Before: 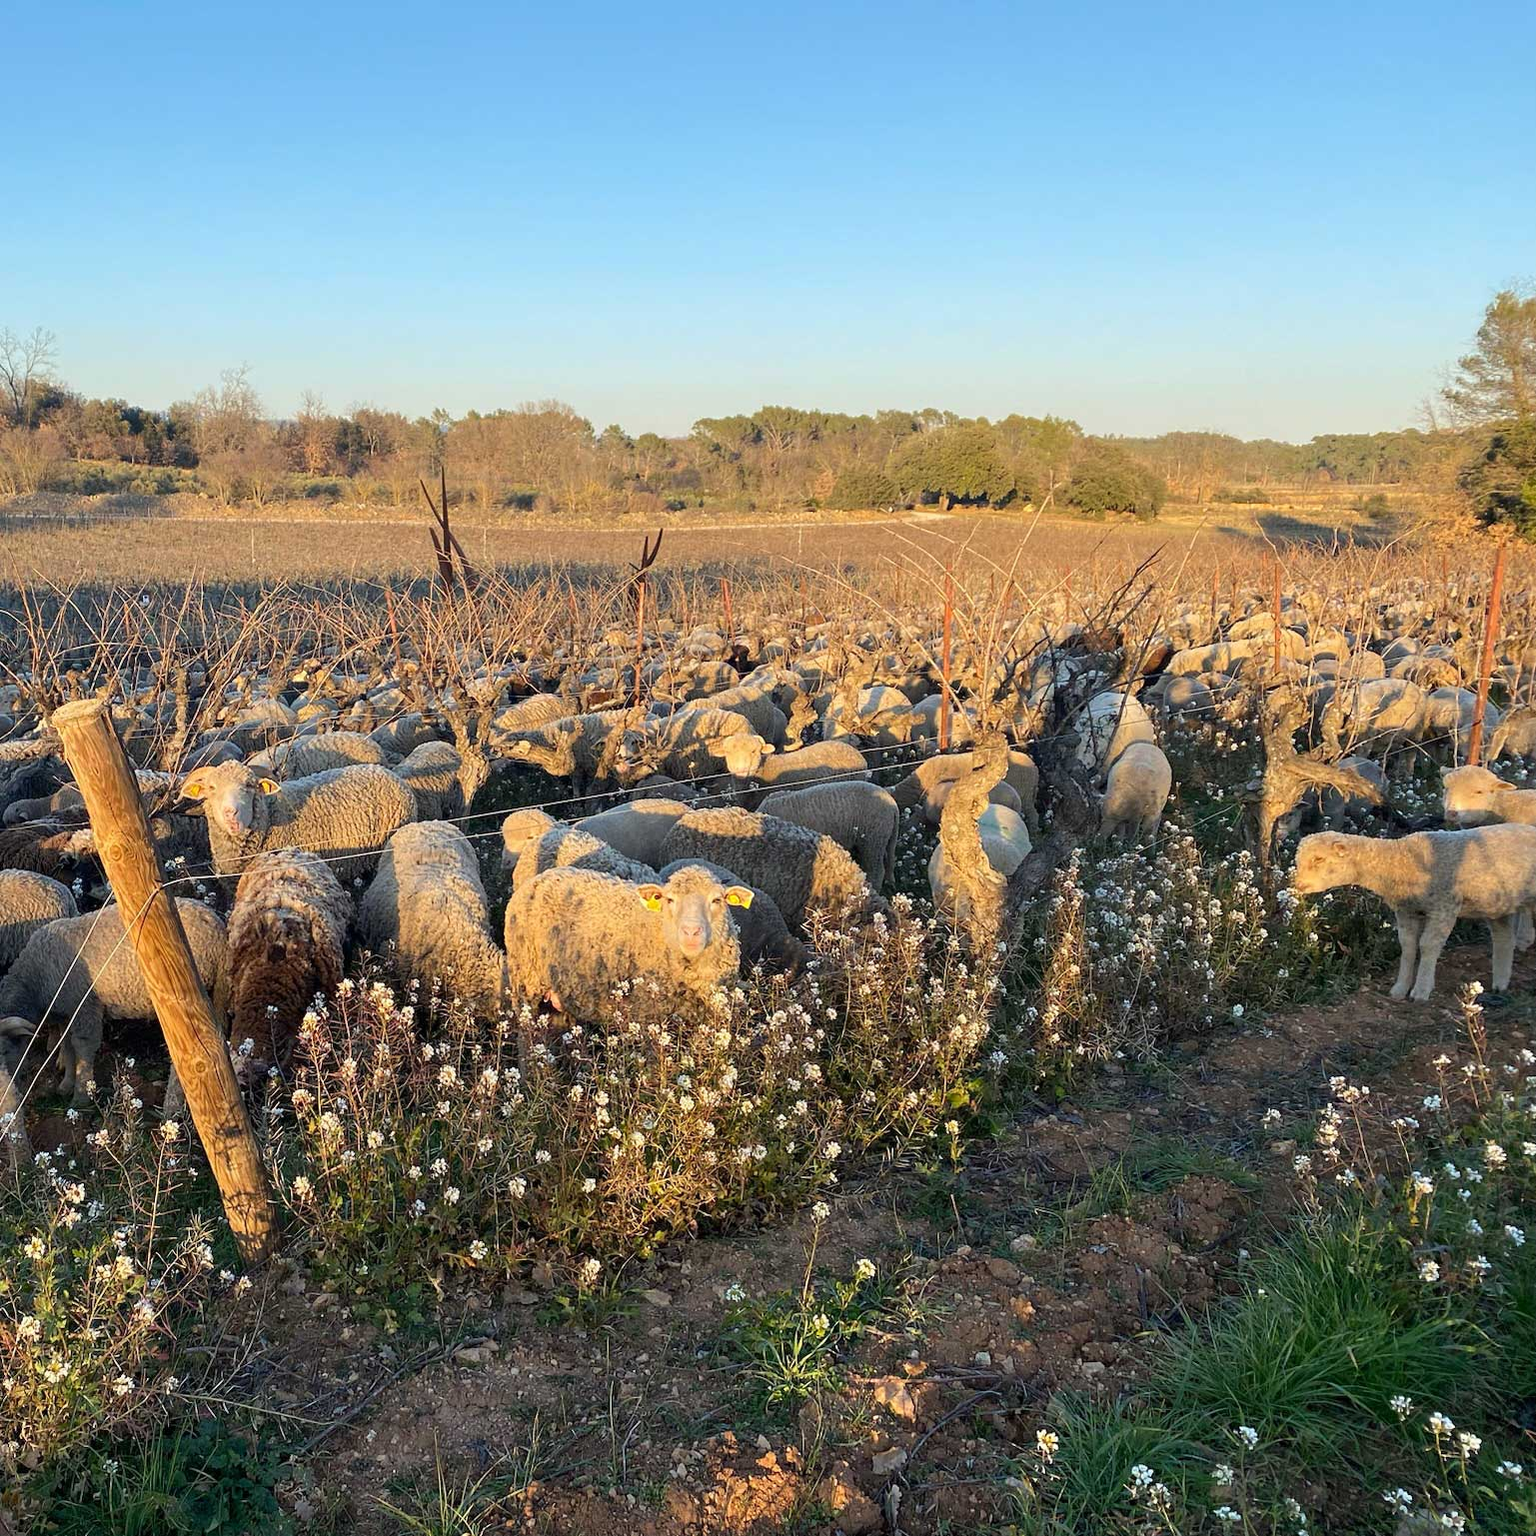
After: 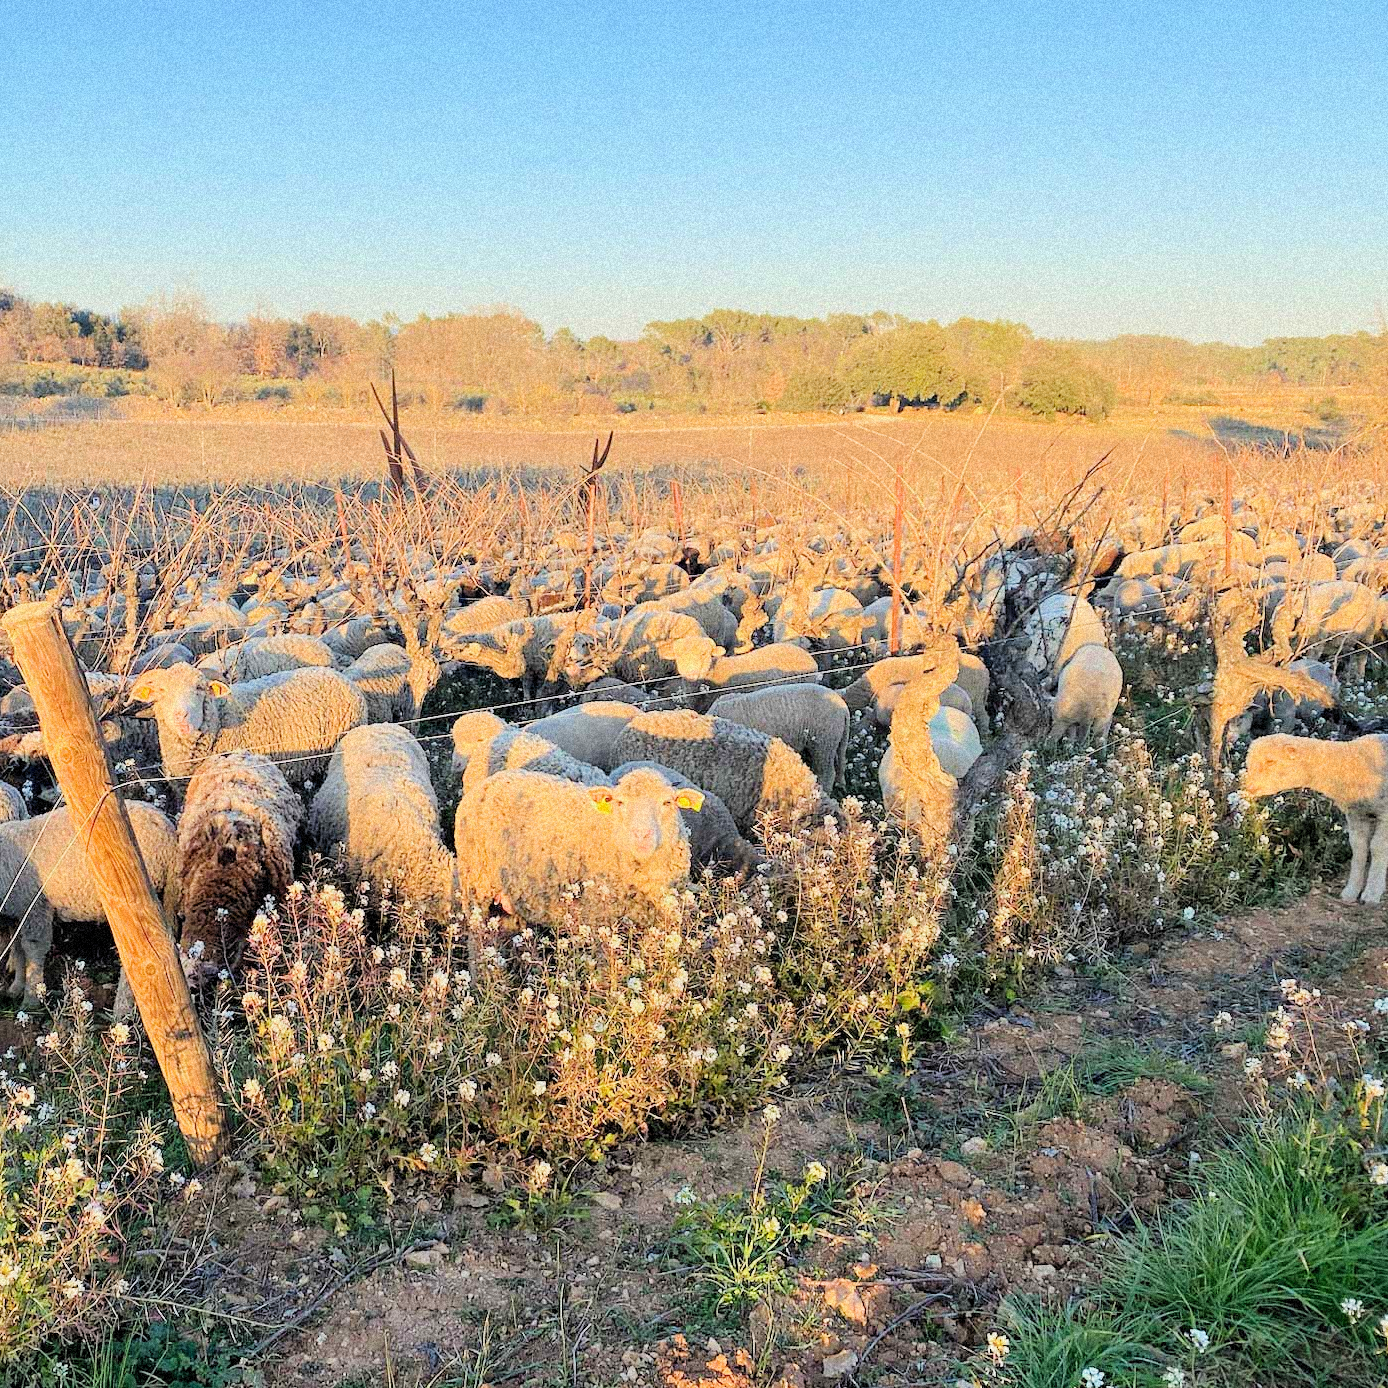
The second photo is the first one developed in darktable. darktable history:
crop: left 3.305%, top 6.436%, right 6.389%, bottom 3.258%
filmic rgb: black relative exposure -6.15 EV, white relative exposure 6.96 EV, hardness 2.23, color science v6 (2022)
grain: coarseness 9.38 ISO, strength 34.99%, mid-tones bias 0%
exposure: black level correction 0, exposure 1.5 EV, compensate exposure bias true, compensate highlight preservation false
